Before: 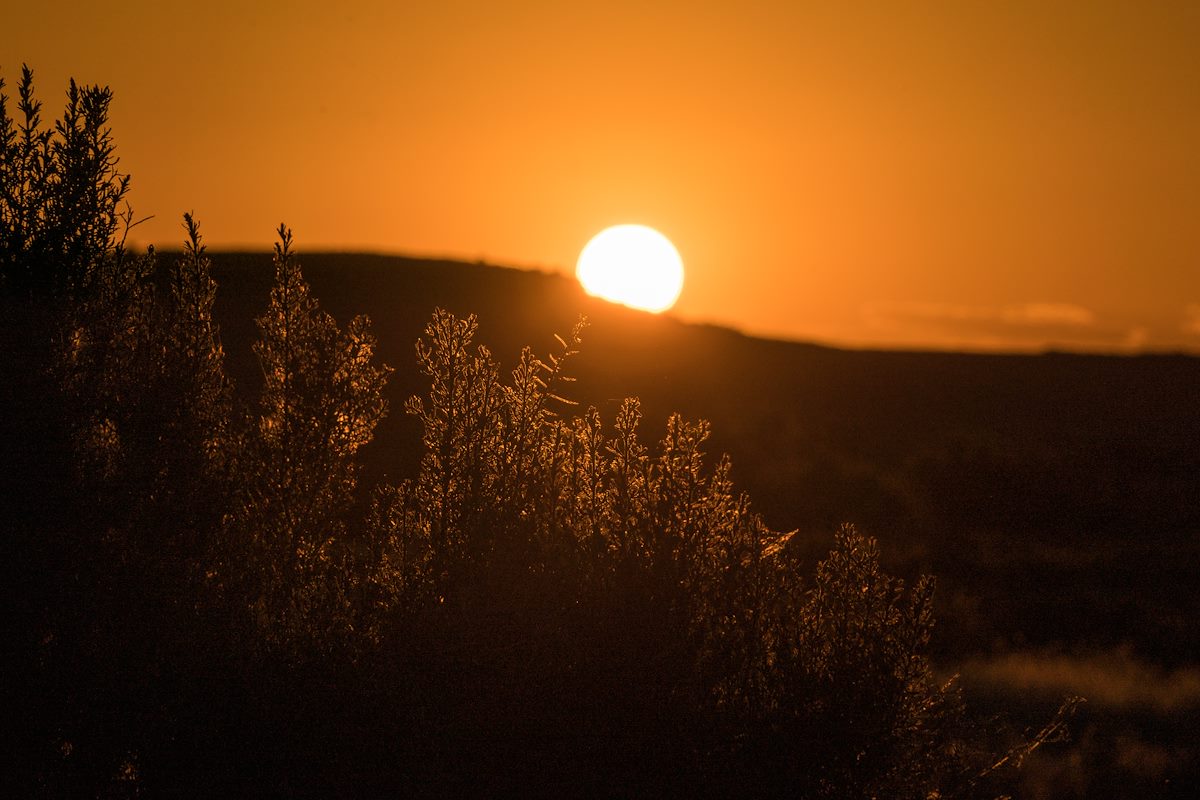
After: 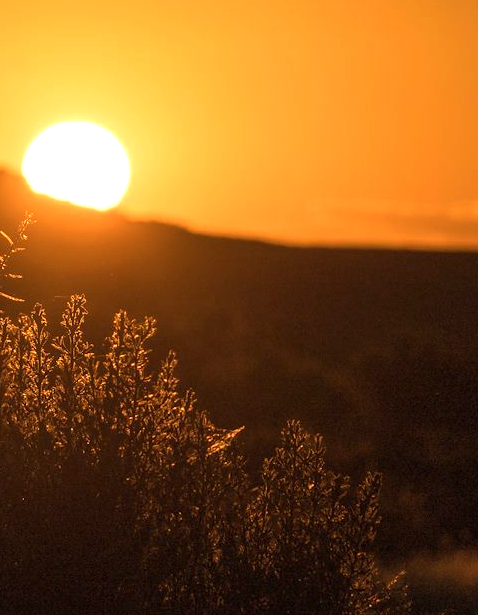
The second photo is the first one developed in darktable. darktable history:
exposure: black level correction 0, exposure 0.701 EV, compensate highlight preservation false
crop: left 46.174%, top 12.973%, right 13.962%, bottom 10.126%
